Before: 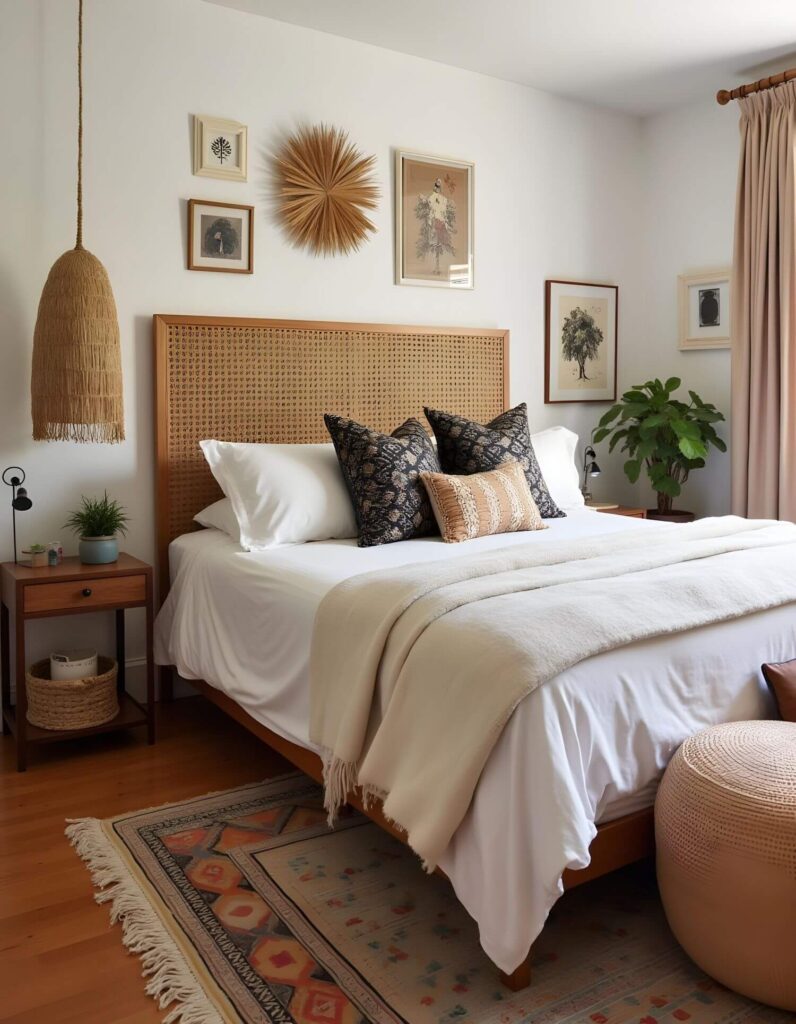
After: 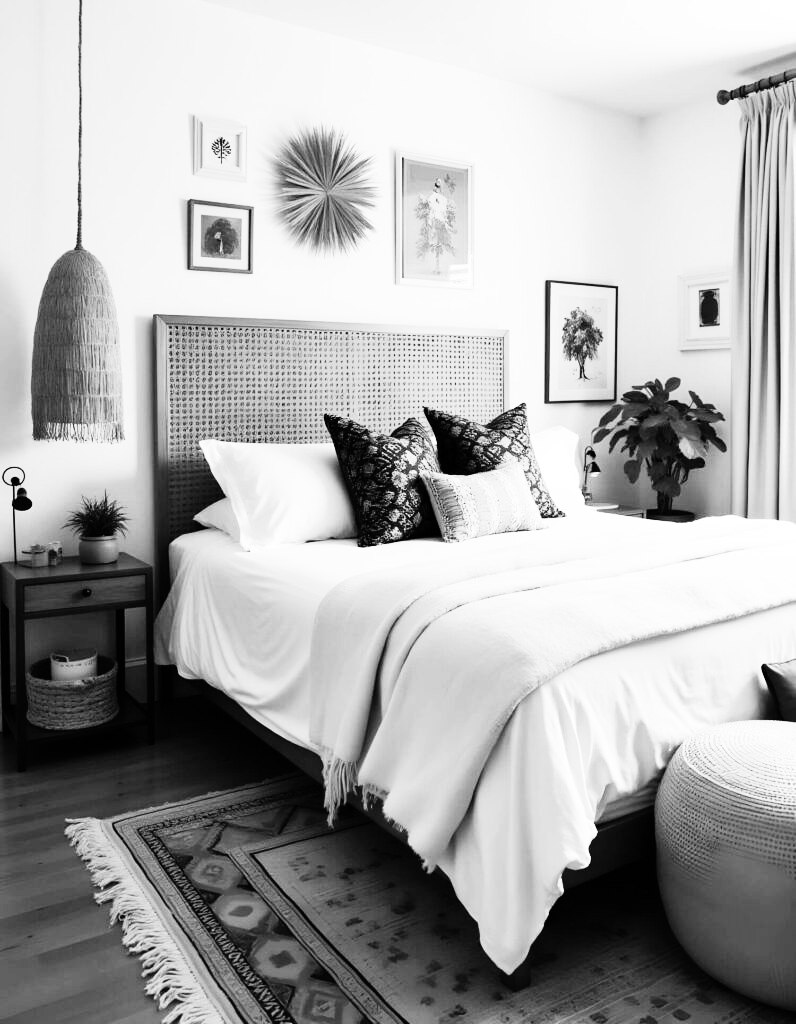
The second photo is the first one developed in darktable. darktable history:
rgb curve: curves: ch0 [(0, 0) (0.21, 0.15) (0.24, 0.21) (0.5, 0.75) (0.75, 0.96) (0.89, 0.99) (1, 1)]; ch1 [(0, 0.02) (0.21, 0.13) (0.25, 0.2) (0.5, 0.67) (0.75, 0.9) (0.89, 0.97) (1, 1)]; ch2 [(0, 0.02) (0.21, 0.13) (0.25, 0.2) (0.5, 0.67) (0.75, 0.9) (0.89, 0.97) (1, 1)], compensate middle gray true
monochrome: on, module defaults
